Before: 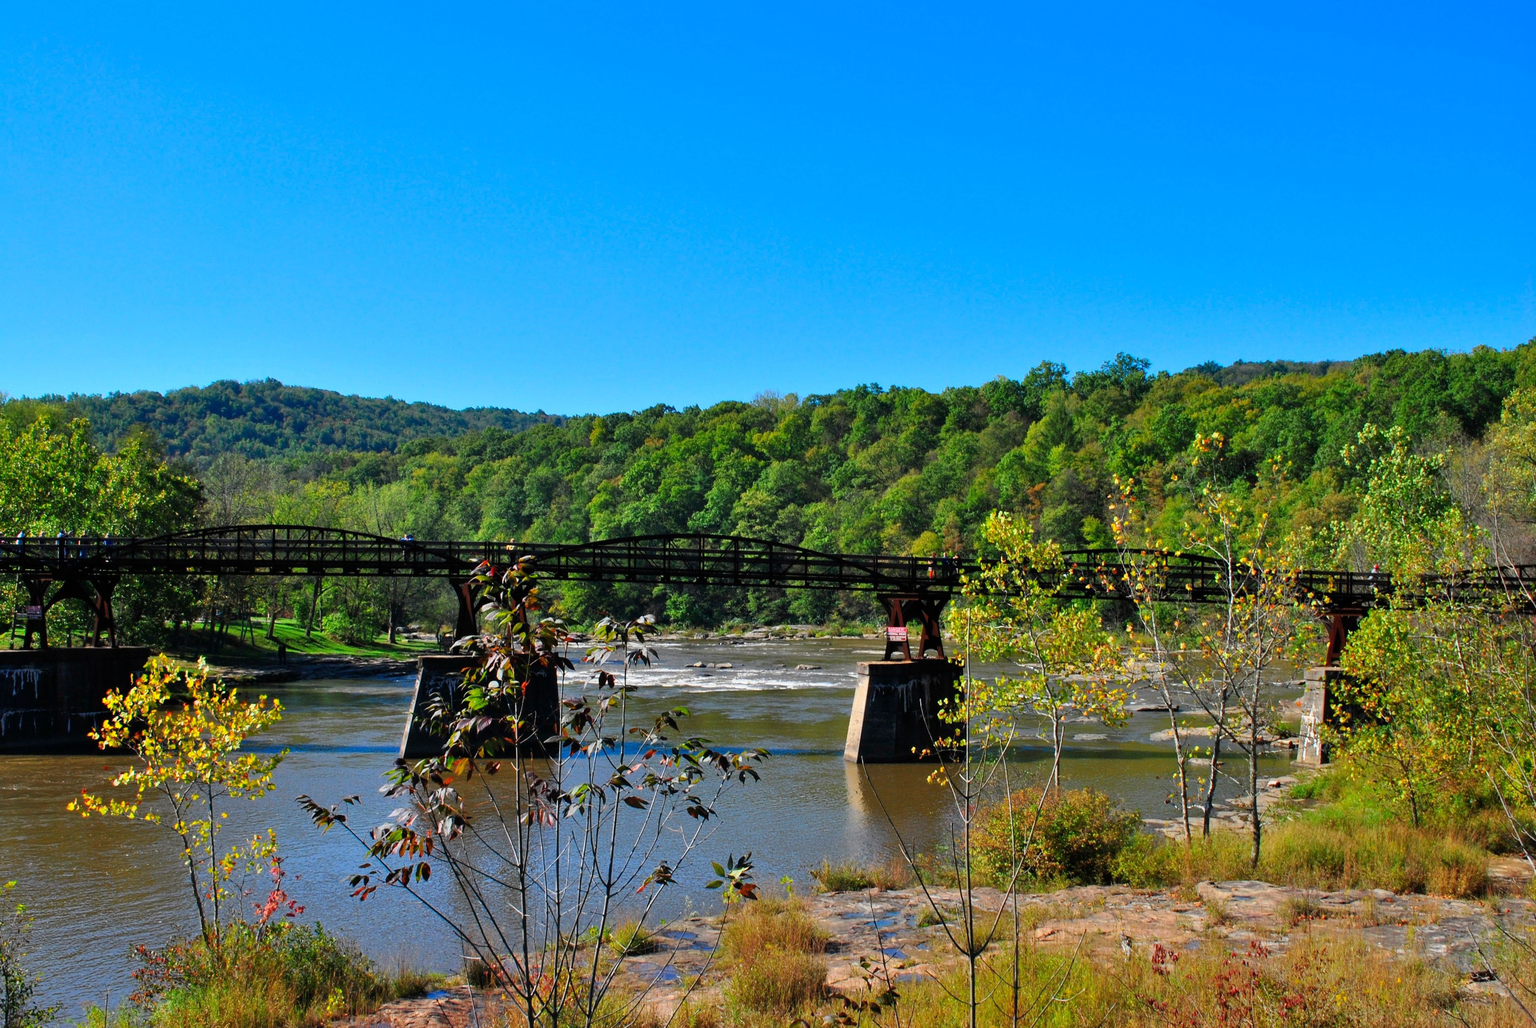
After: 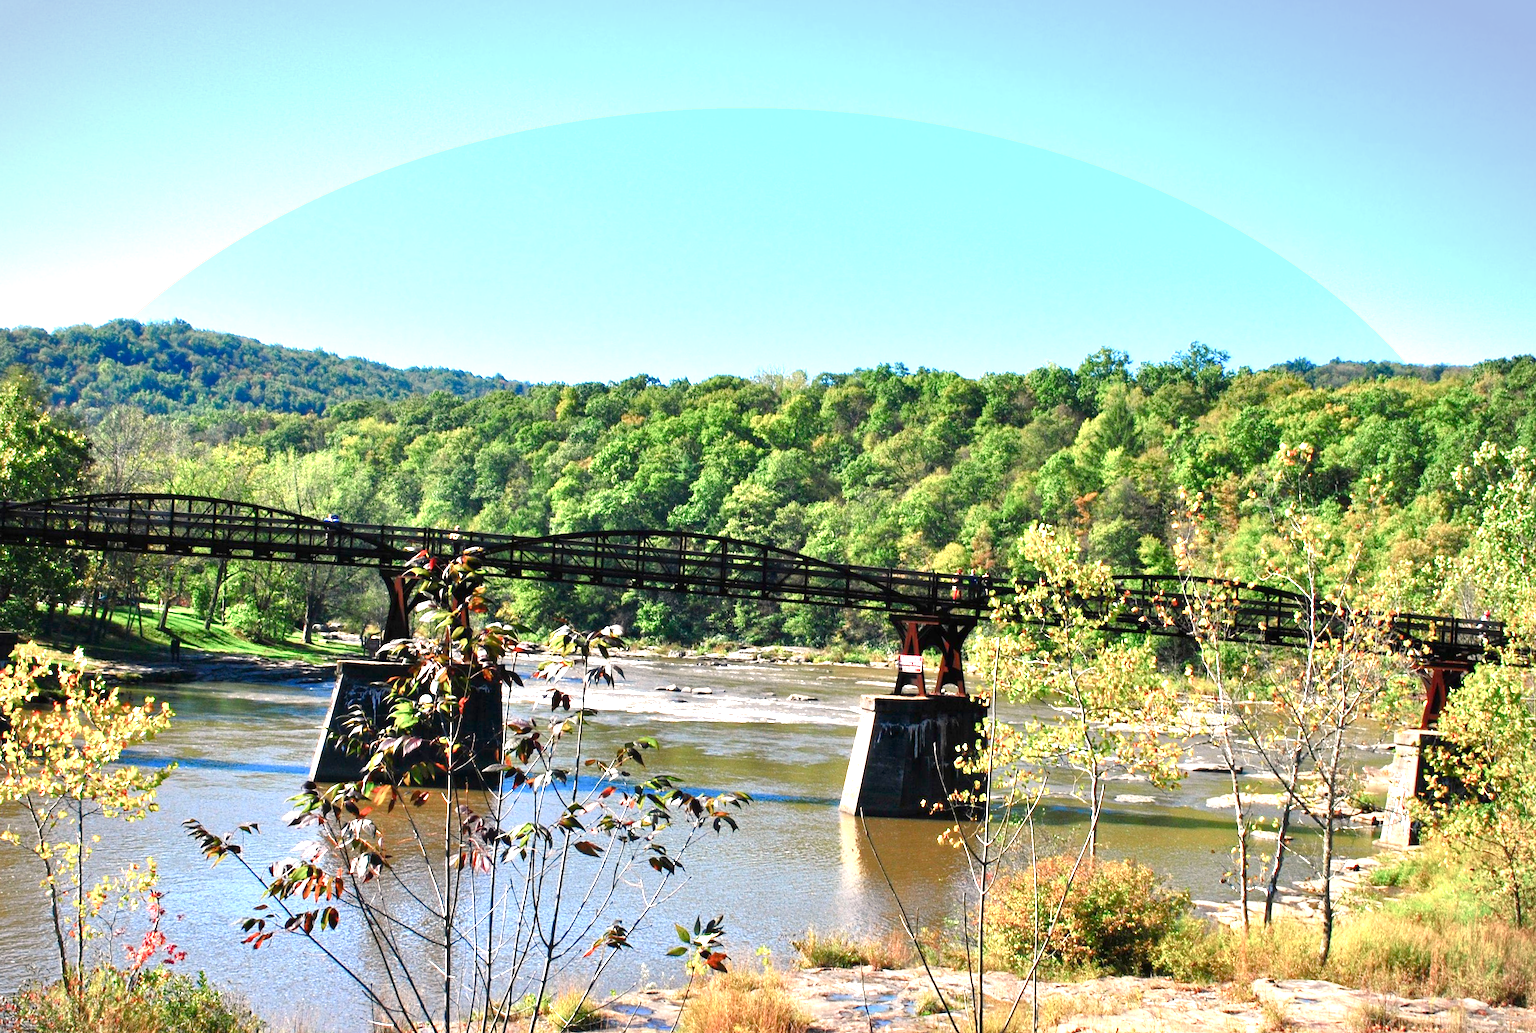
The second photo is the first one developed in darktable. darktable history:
exposure: black level correction 0, exposure 1.441 EV, compensate highlight preservation false
crop and rotate: angle -2.99°, left 5.23%, top 5.175%, right 4.732%, bottom 4.361%
color balance rgb: highlights gain › chroma 2.98%, highlights gain › hue 60.13°, perceptual saturation grading › global saturation 0.118%, perceptual saturation grading › highlights -30.689%, perceptual saturation grading › shadows 20.523%
levels: levels [0, 0.474, 0.947]
vignetting: fall-off start 100.74%, center (-0.028, 0.246), width/height ratio 1.307, unbound false
